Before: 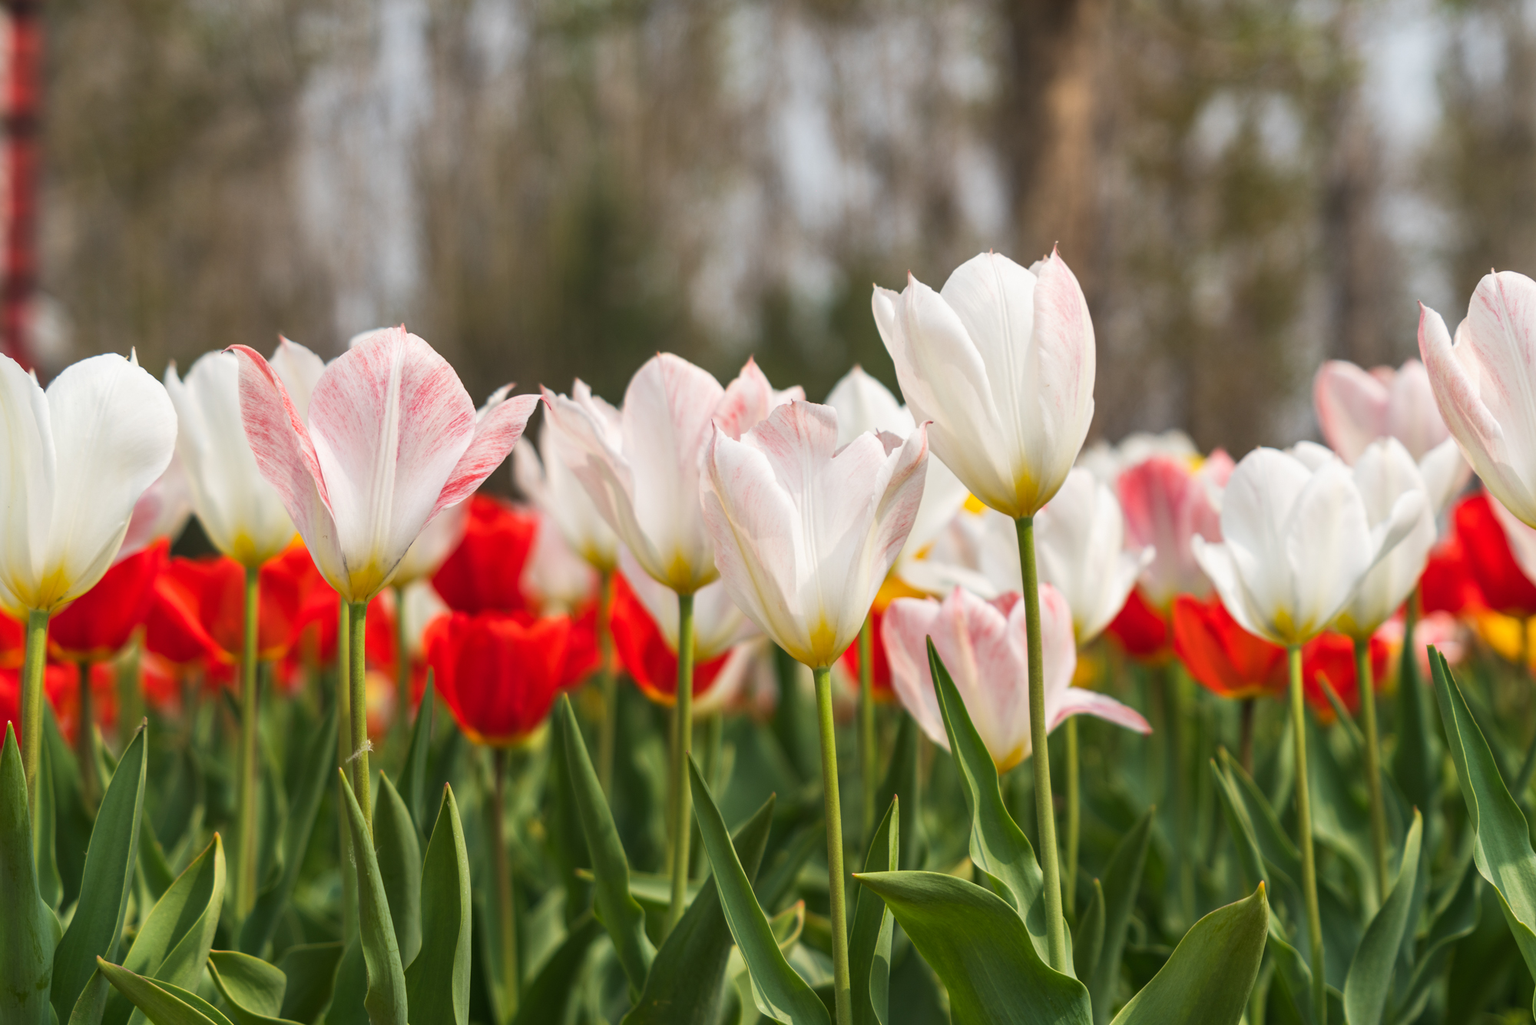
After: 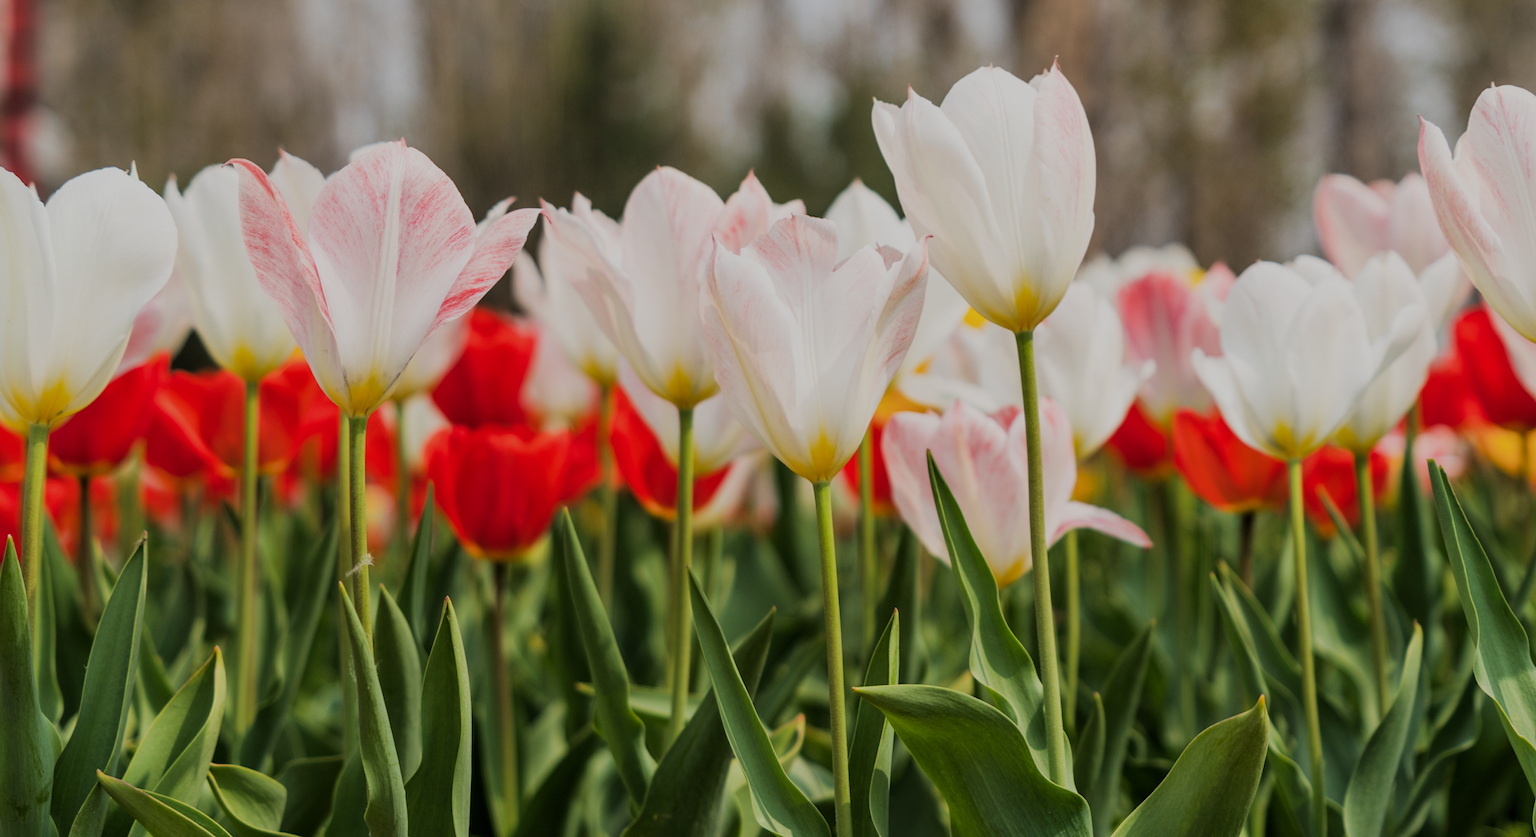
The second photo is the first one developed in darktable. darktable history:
crop and rotate: top 18.205%
local contrast: mode bilateral grid, contrast 20, coarseness 50, detail 102%, midtone range 0.2
filmic rgb: black relative exposure -6.13 EV, white relative exposure 6.94 EV, hardness 2.26, iterations of high-quality reconstruction 0
